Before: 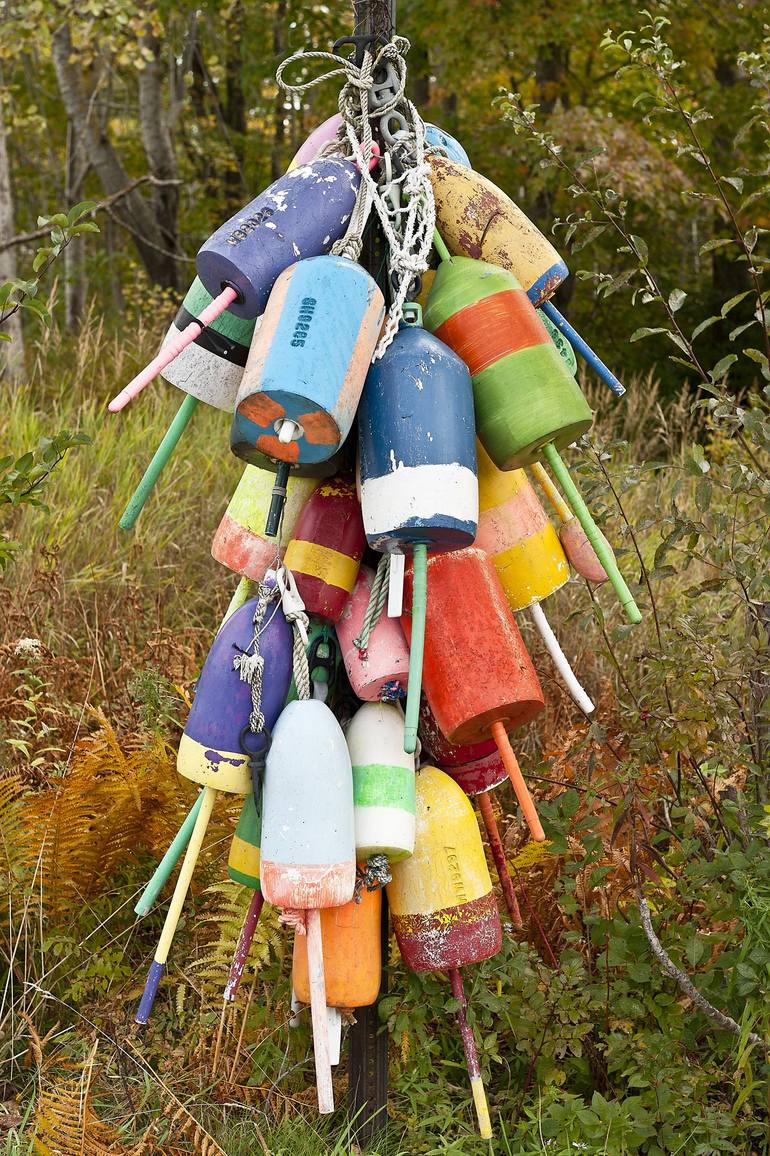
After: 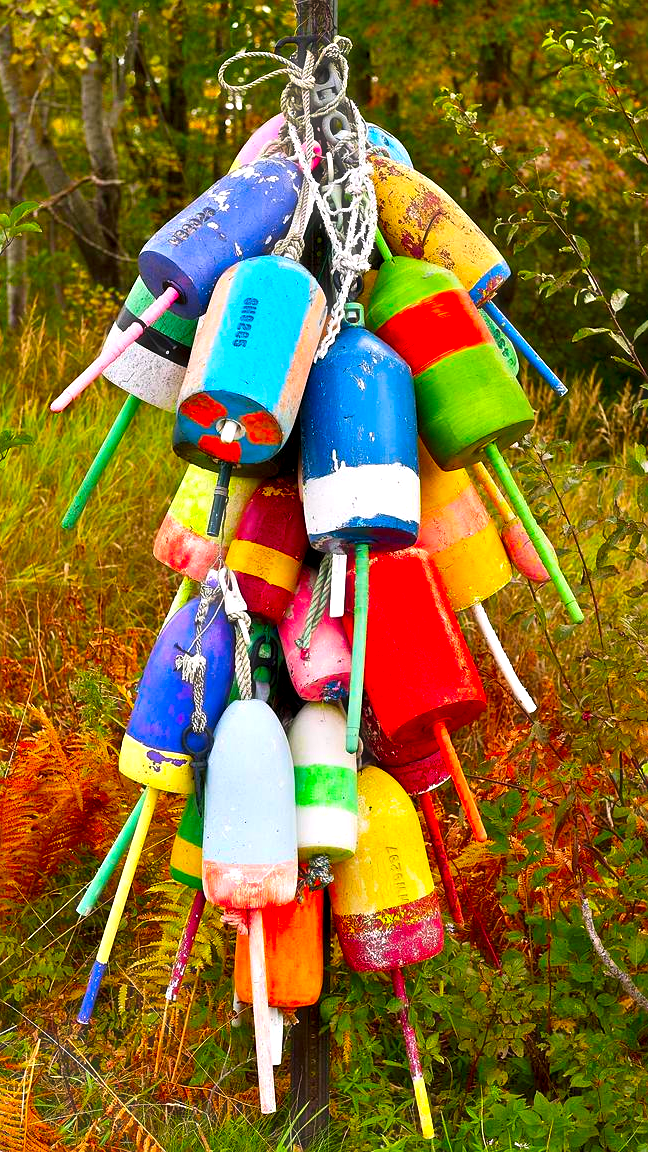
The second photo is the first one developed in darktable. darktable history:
contrast equalizer: y [[0.536, 0.565, 0.581, 0.516, 0.52, 0.491], [0.5 ×6], [0.5 ×6], [0 ×6], [0 ×6]]
sharpen: radius 1.272, amount 0.305, threshold 0
color correction: highlights a* 1.59, highlights b* -1.7, saturation 2.48
crop: left 7.598%, right 7.873%
haze removal: strength -0.1, adaptive false
